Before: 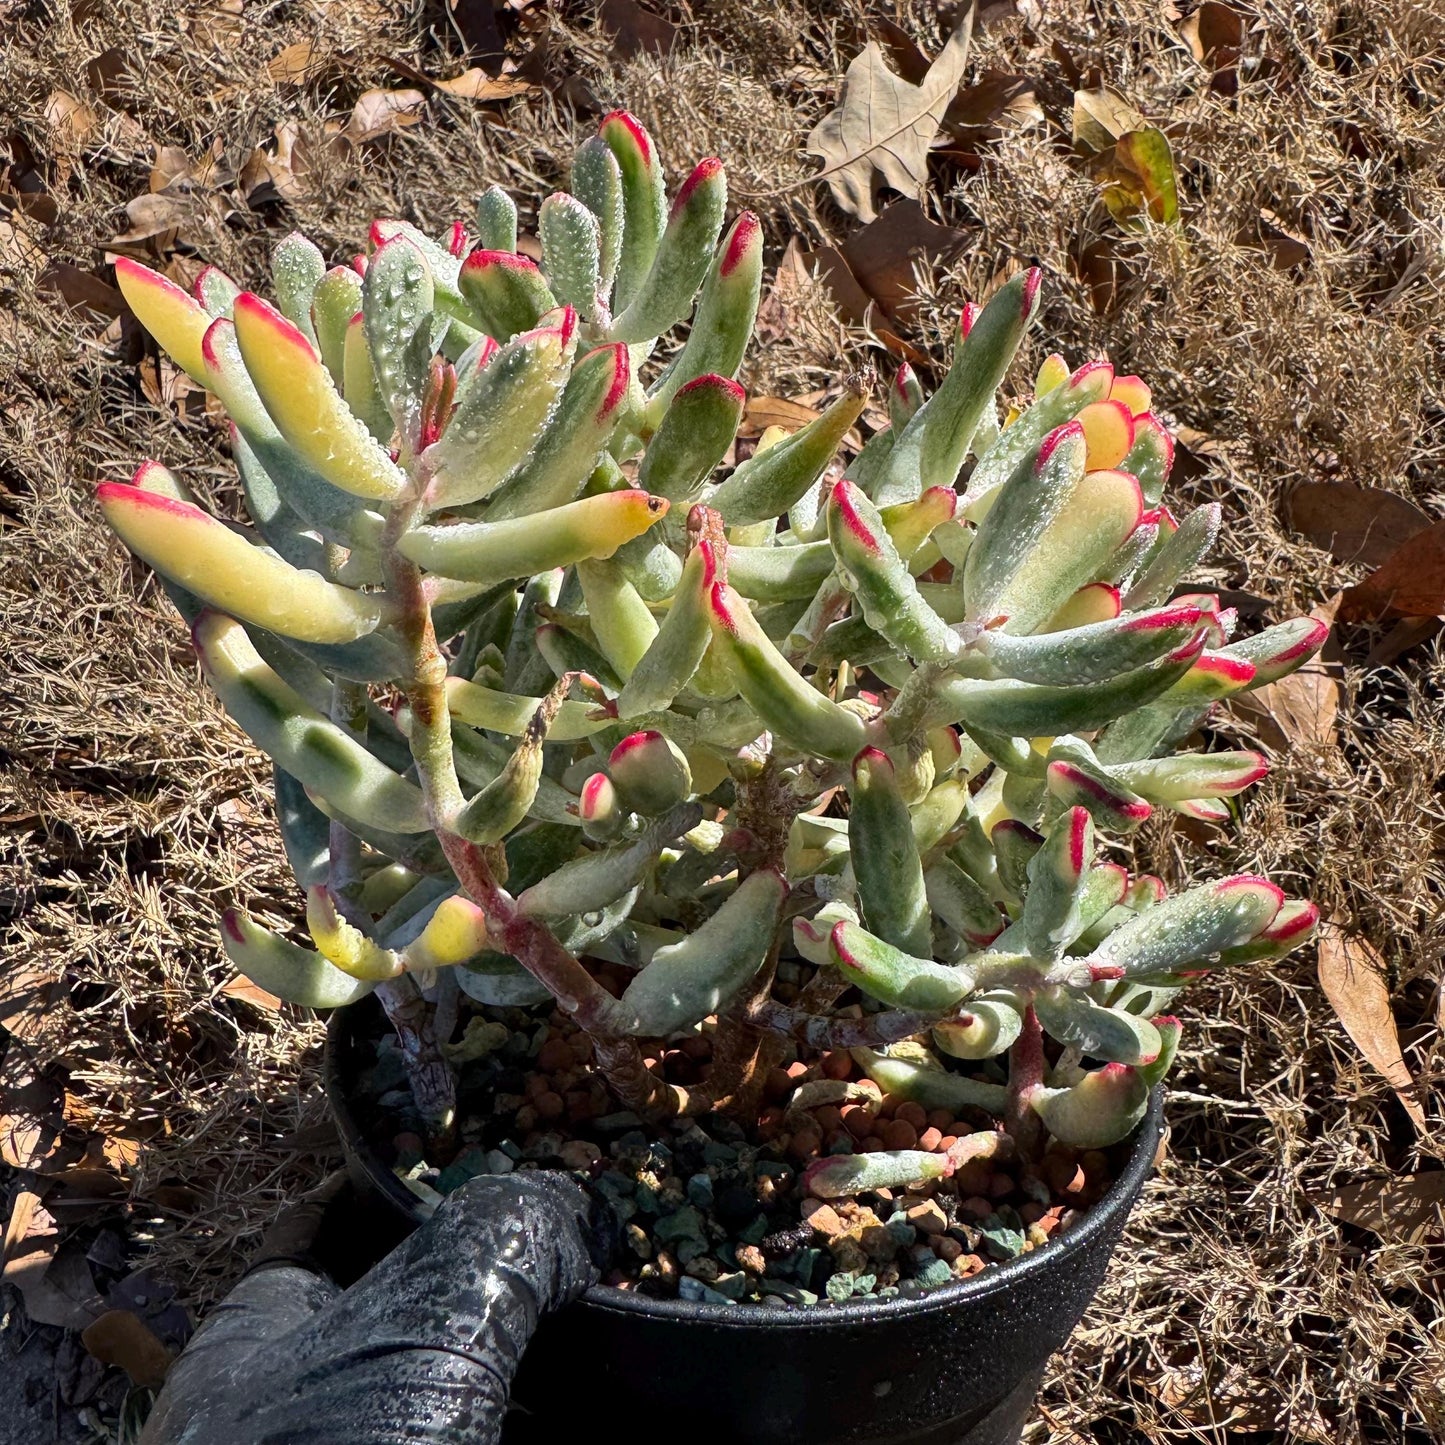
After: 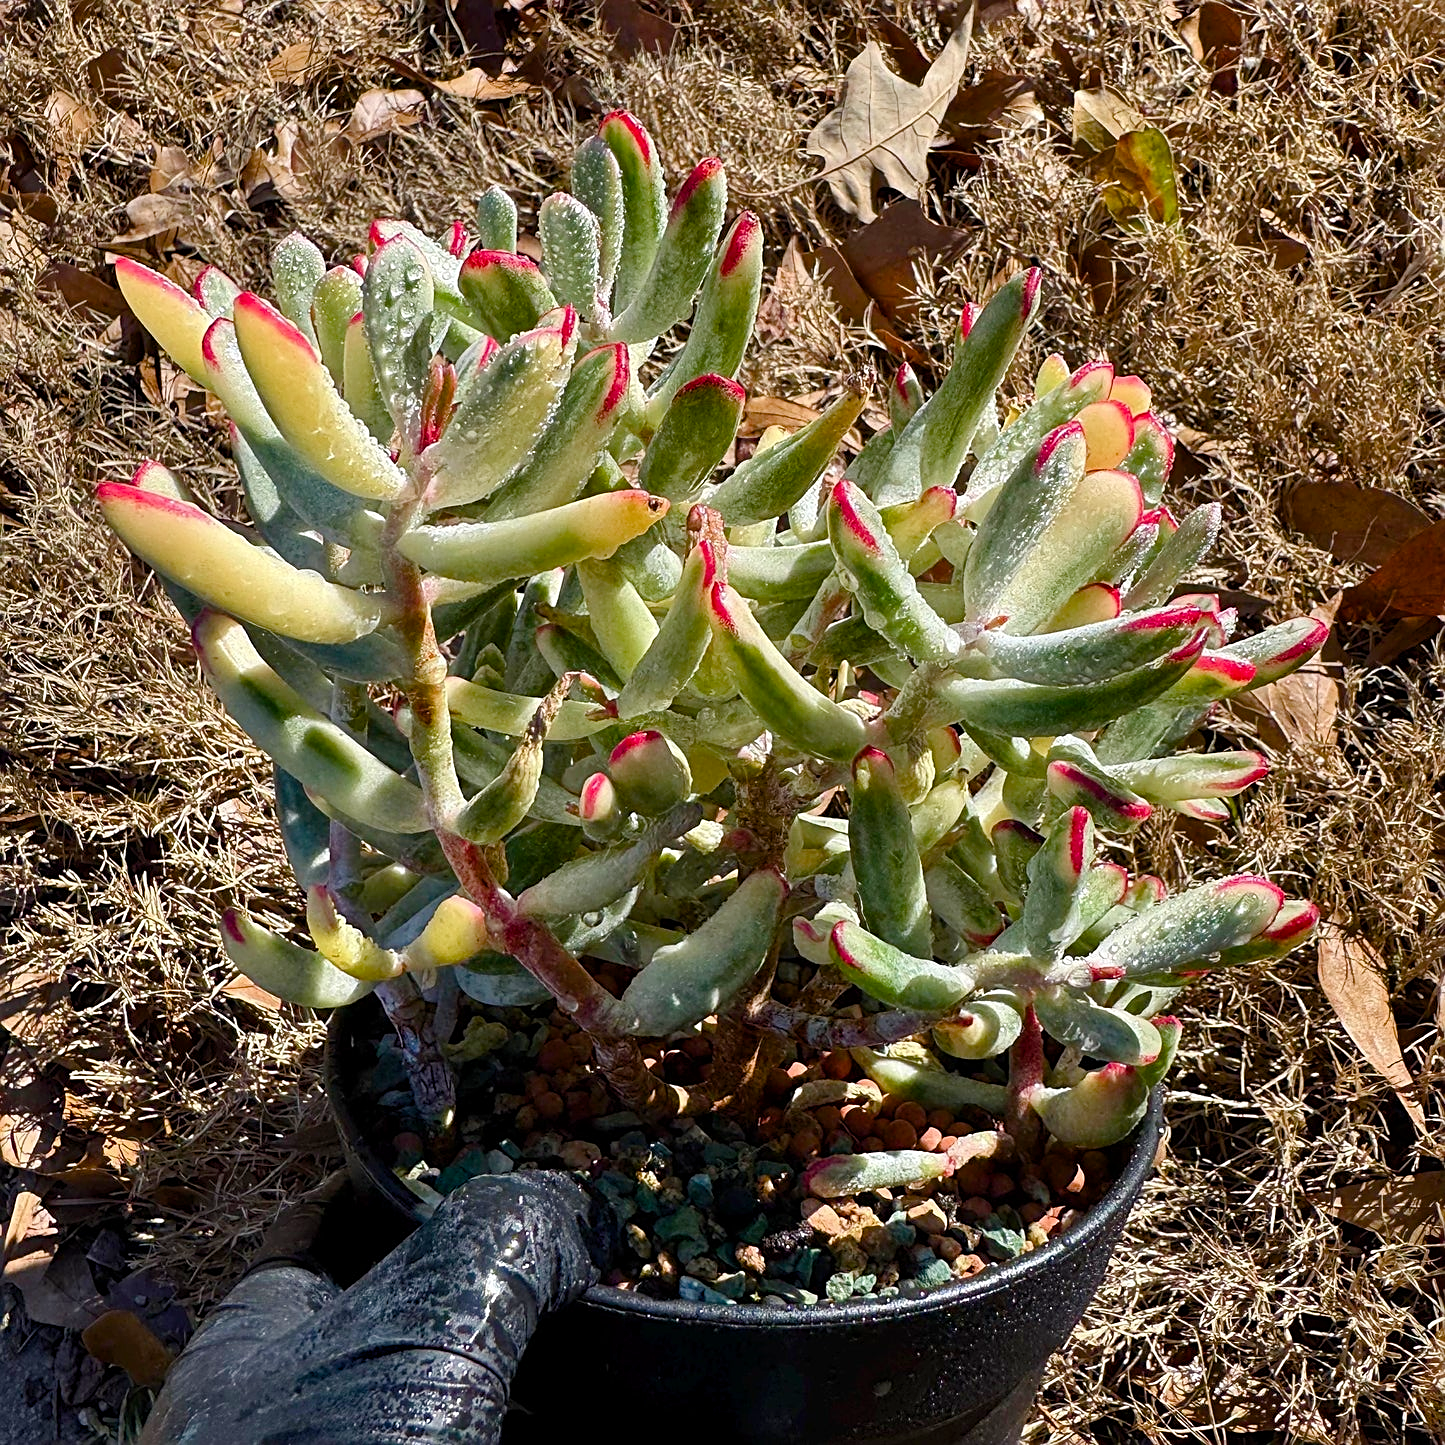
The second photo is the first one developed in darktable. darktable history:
color balance rgb: perceptual saturation grading › global saturation 20%, perceptual saturation grading › highlights -50.177%, perceptual saturation grading › shadows 30.607%, global vibrance 34.448%
sharpen: on, module defaults
